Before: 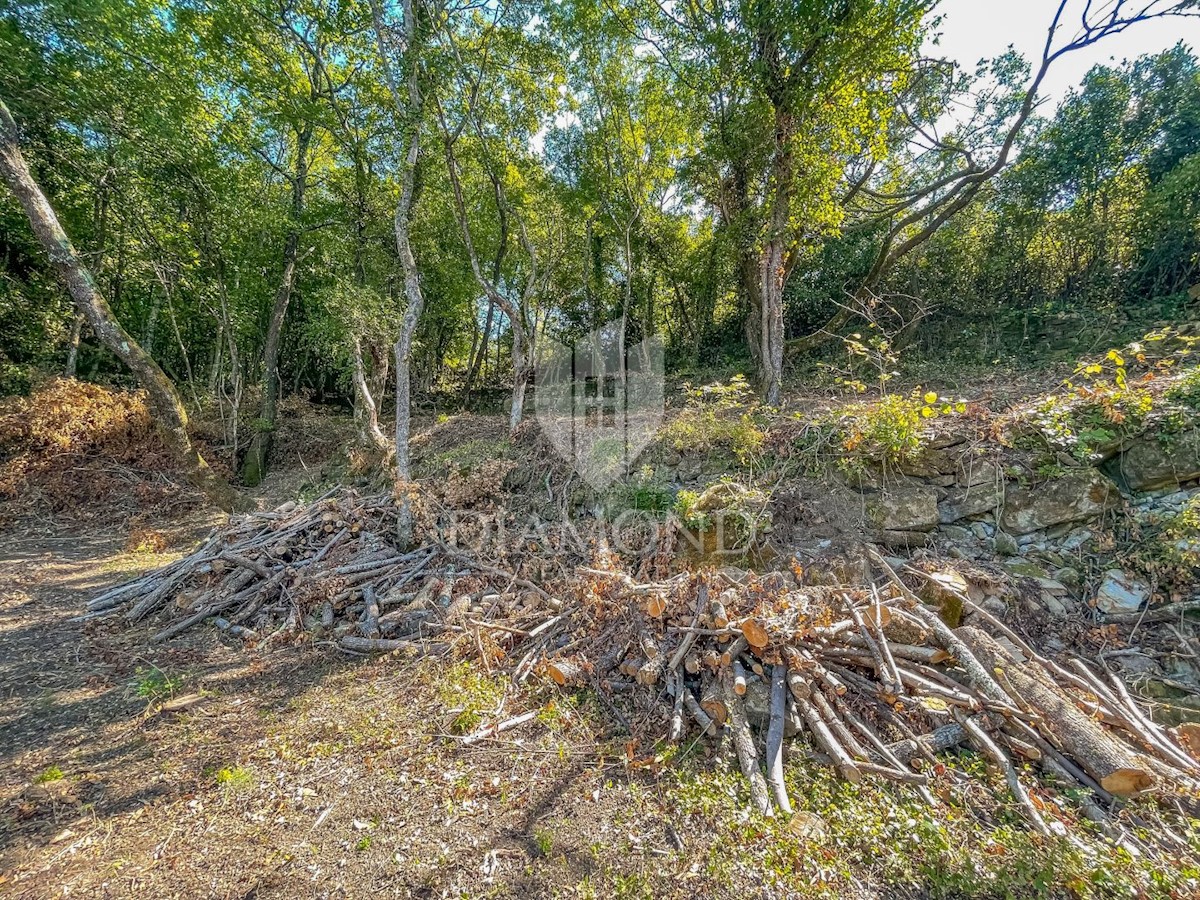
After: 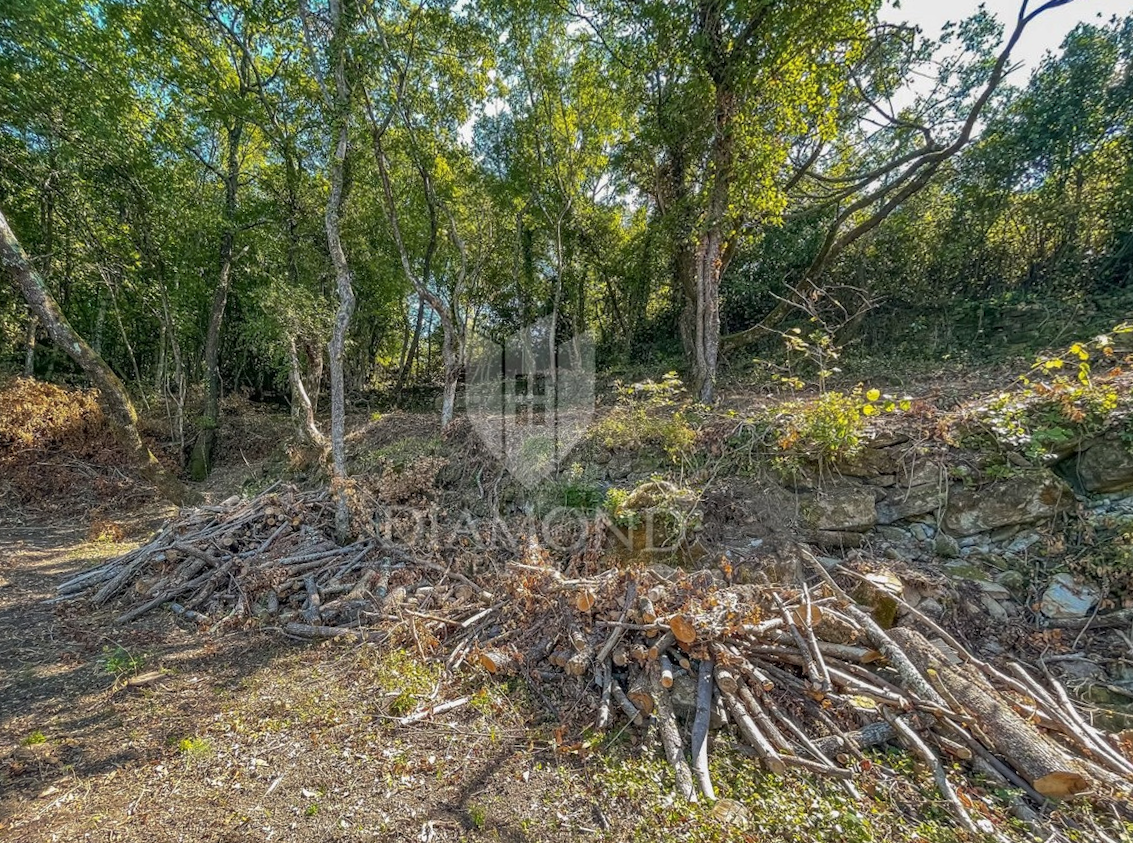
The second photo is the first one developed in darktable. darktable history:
tone curve: curves: ch0 [(0, 0) (0.8, 0.757) (1, 1)], color space Lab, linked channels, preserve colors none
rotate and perspective: rotation 0.062°, lens shift (vertical) 0.115, lens shift (horizontal) -0.133, crop left 0.047, crop right 0.94, crop top 0.061, crop bottom 0.94
